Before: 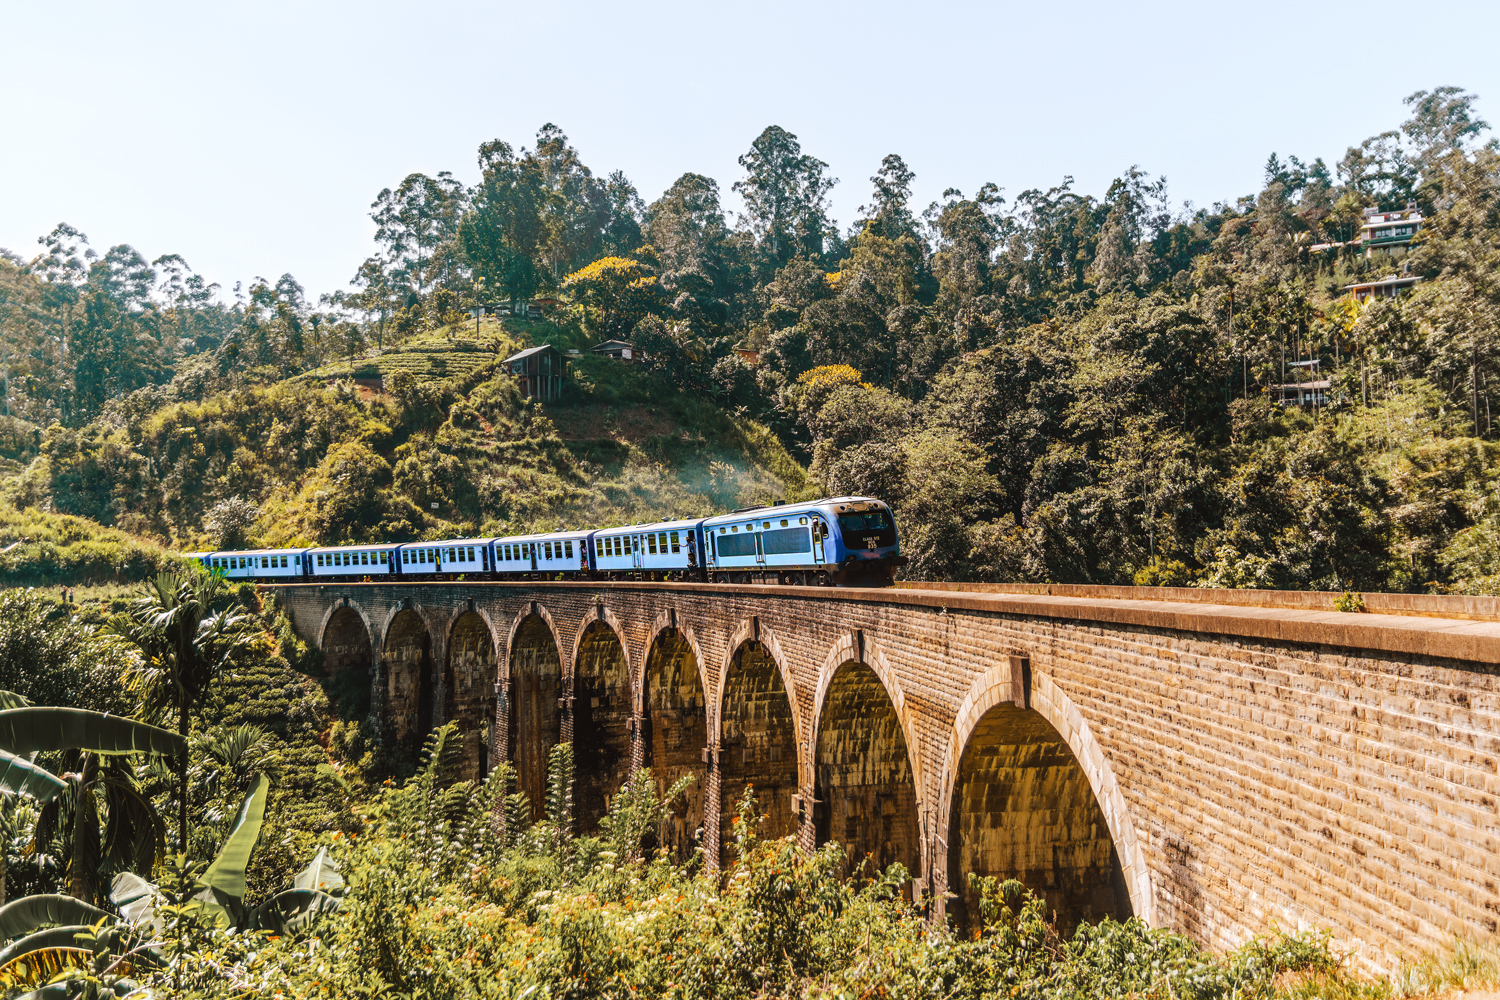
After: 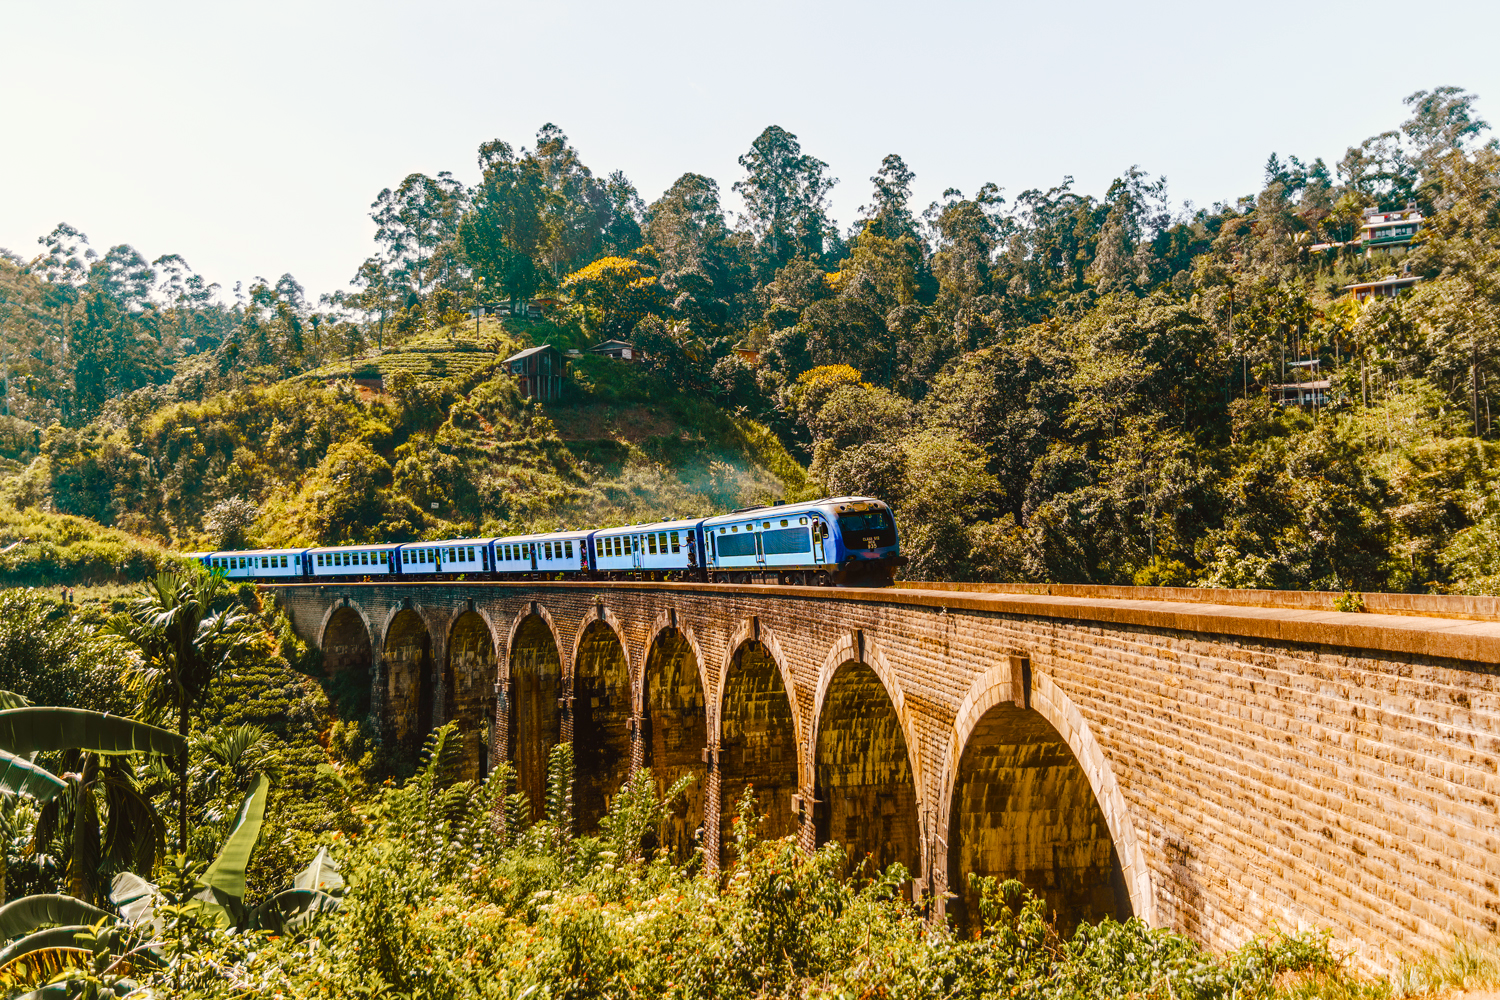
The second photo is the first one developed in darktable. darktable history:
color balance rgb: highlights gain › chroma 2.106%, highlights gain › hue 74.36°, perceptual saturation grading › global saturation 44.075%, perceptual saturation grading › highlights -49.936%, perceptual saturation grading › shadows 29.253%, global vibrance 20%
